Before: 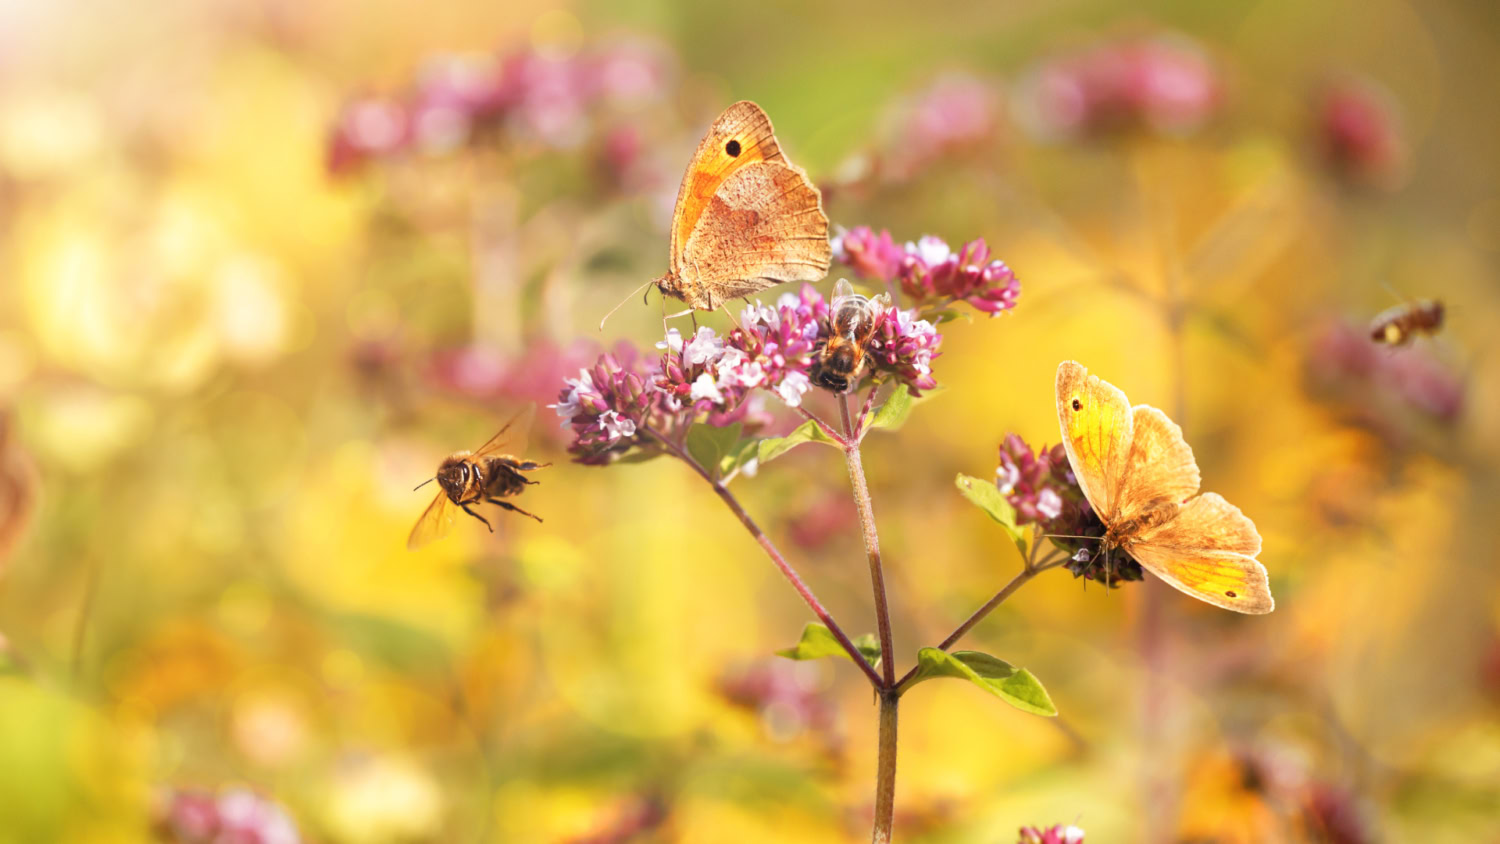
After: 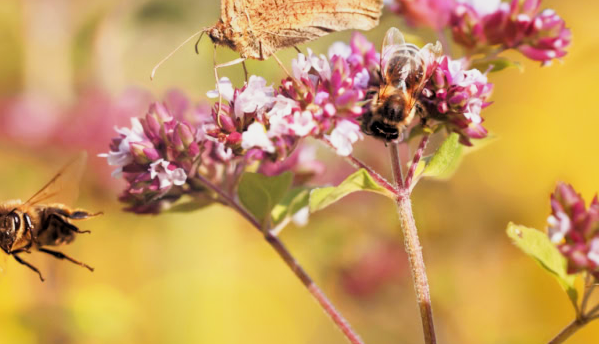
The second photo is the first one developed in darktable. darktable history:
local contrast: mode bilateral grid, contrast 19, coarseness 50, detail 138%, midtone range 0.2
crop: left 29.962%, top 29.783%, right 30.057%, bottom 29.421%
filmic rgb: black relative exposure -3.87 EV, white relative exposure 3.48 EV, threshold 3.02 EV, hardness 2.59, contrast 1.103, enable highlight reconstruction true
